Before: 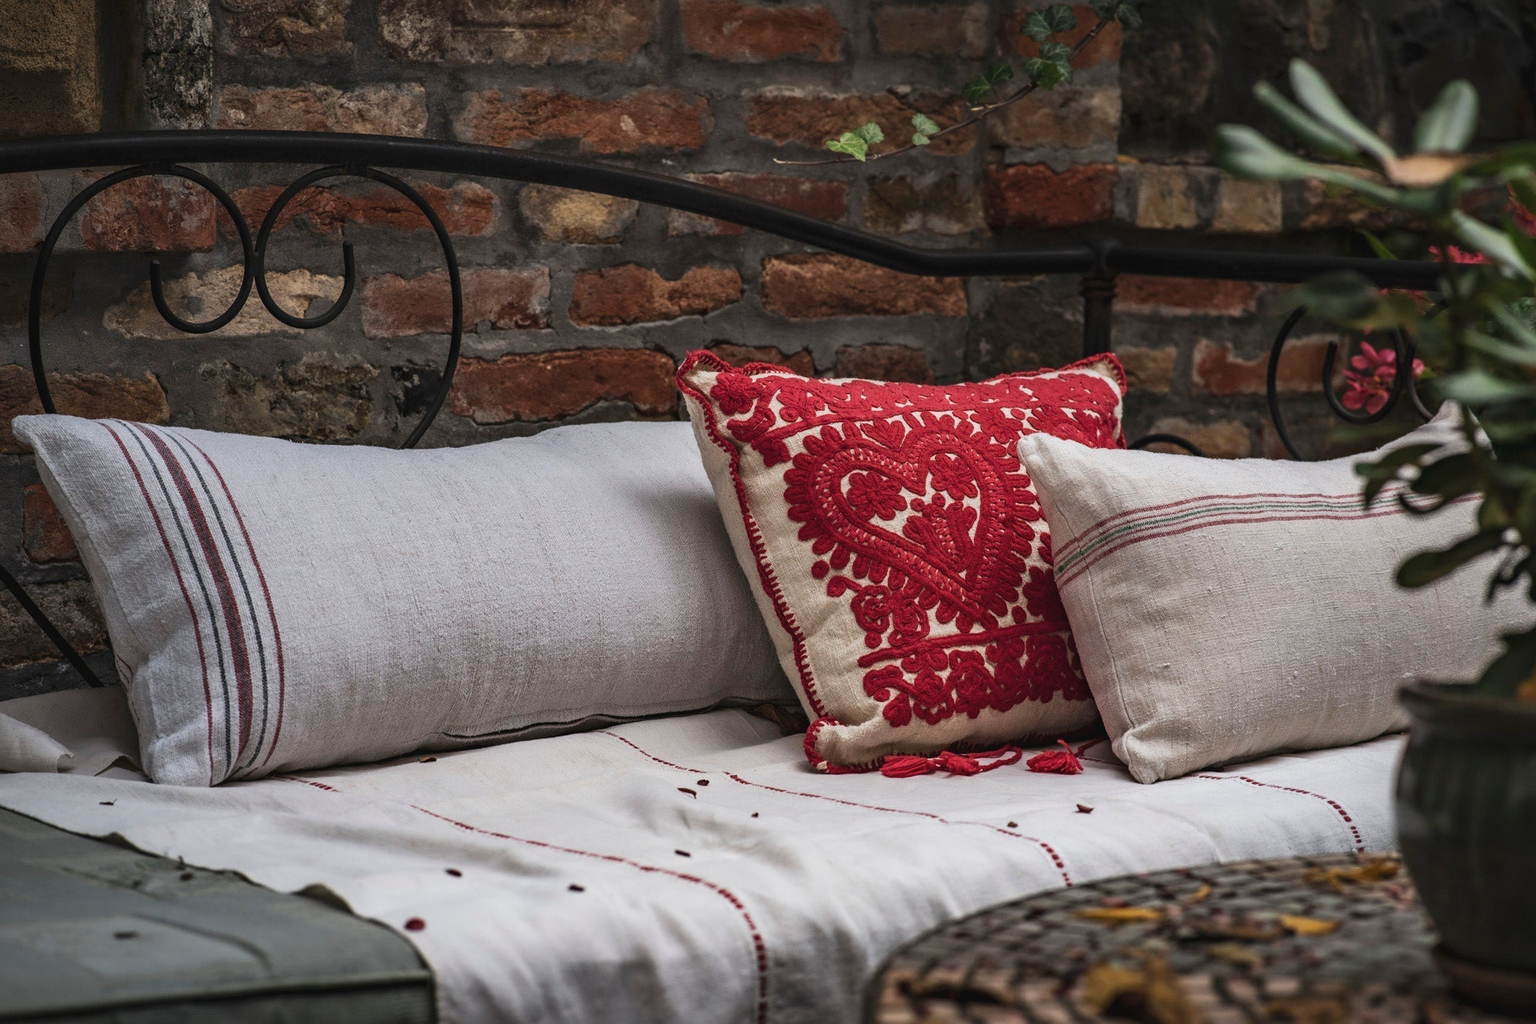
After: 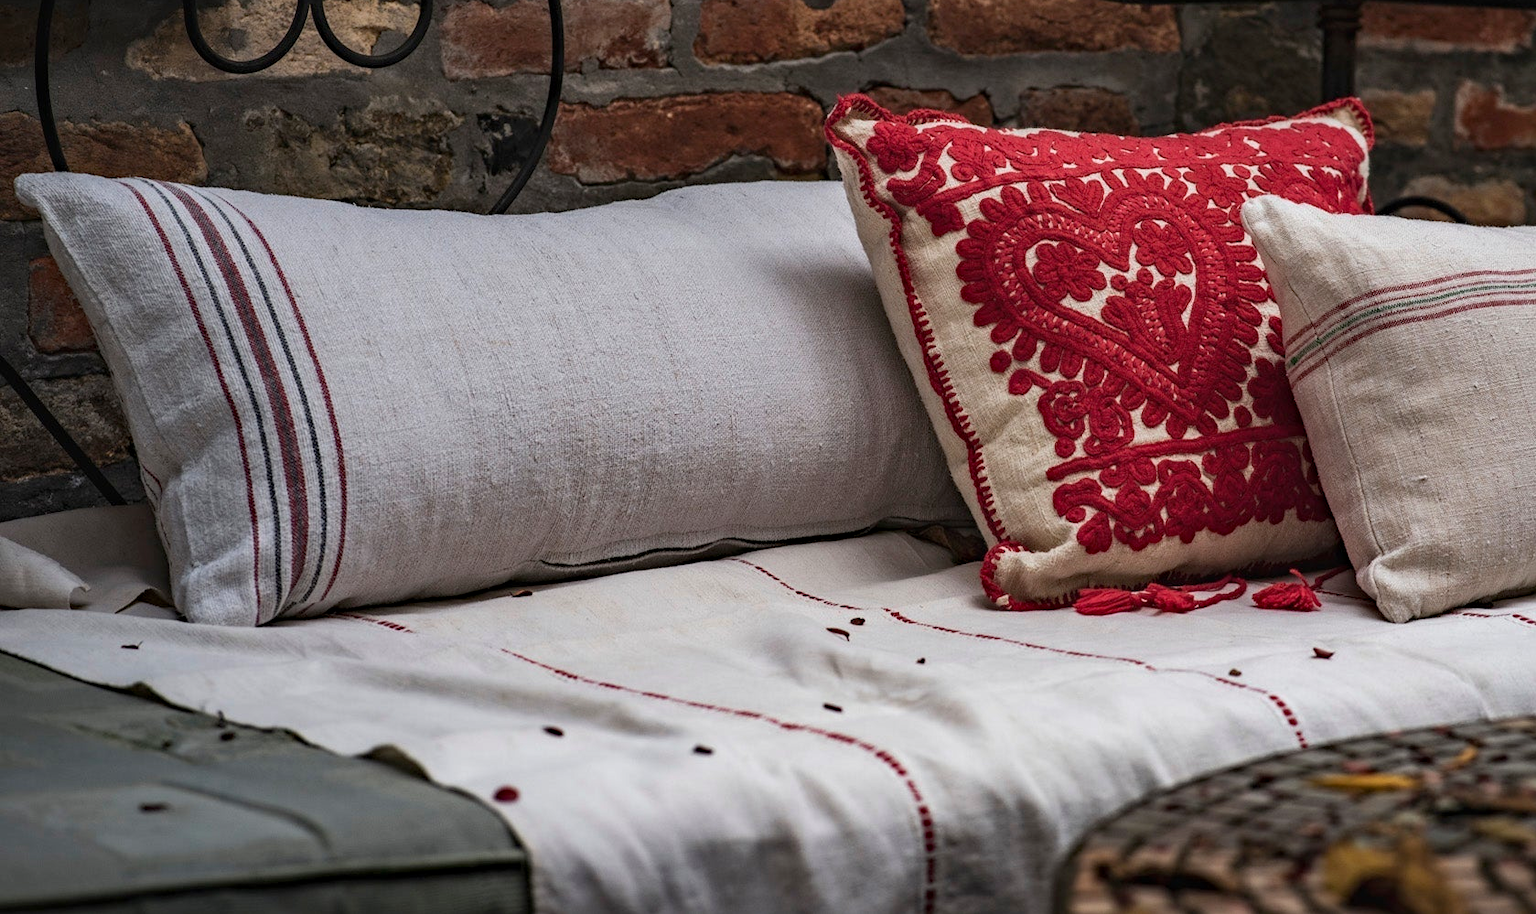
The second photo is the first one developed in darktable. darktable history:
exposure: black level correction 0.001, compensate highlight preservation false
crop: top 26.712%, right 17.986%
haze removal: compatibility mode true, adaptive false
